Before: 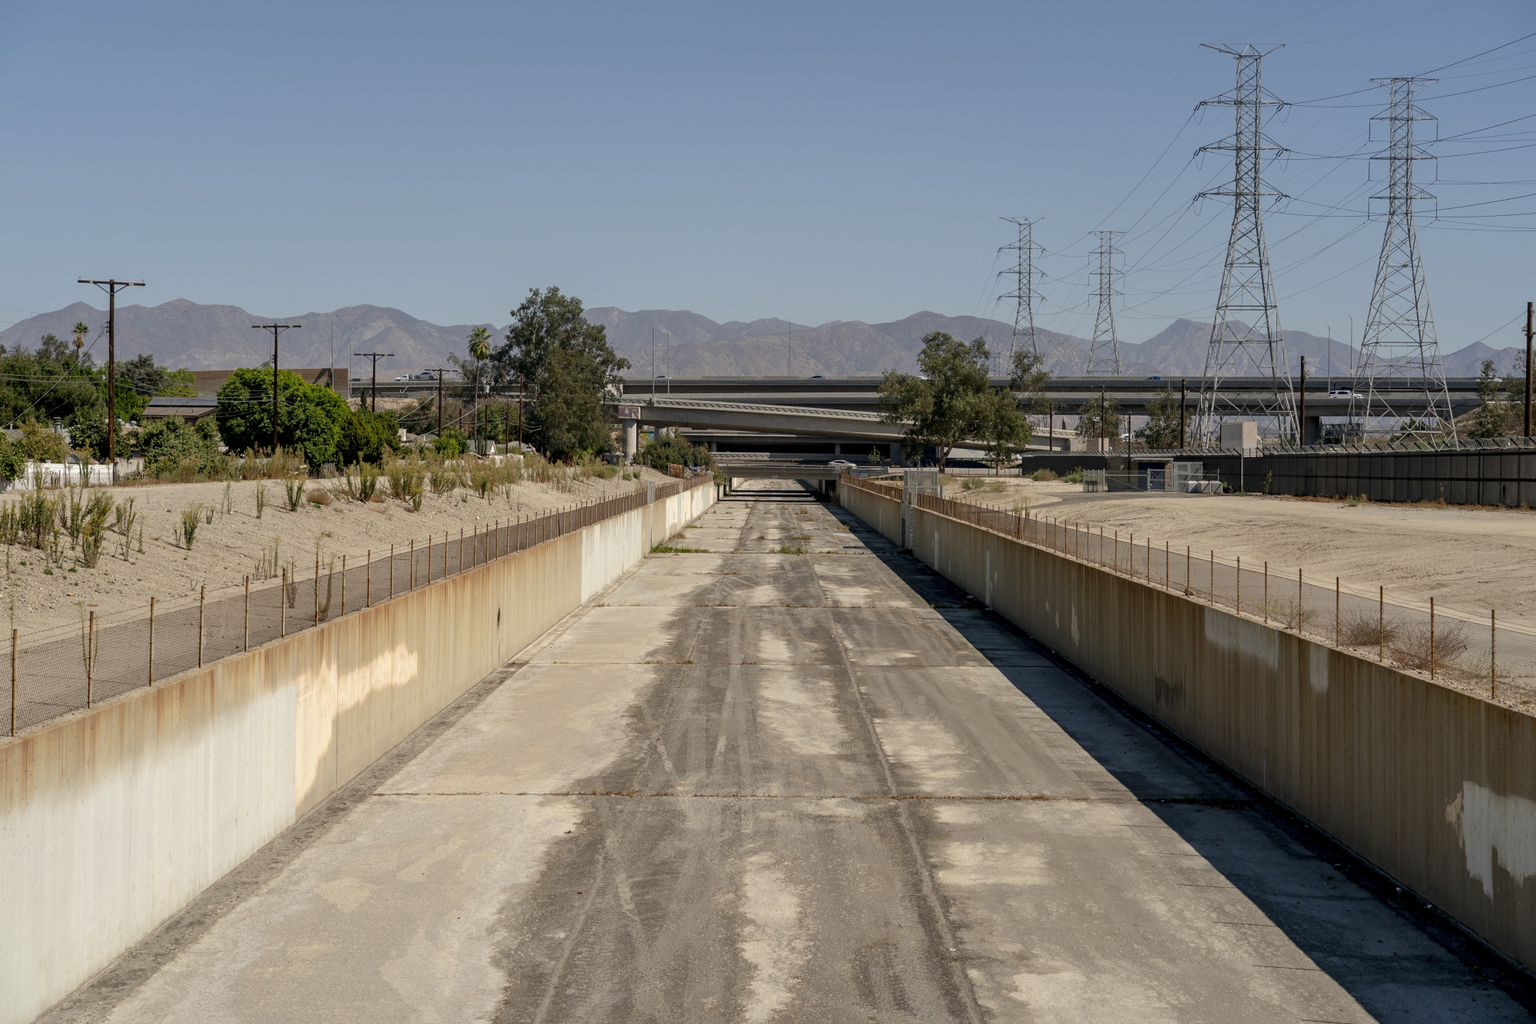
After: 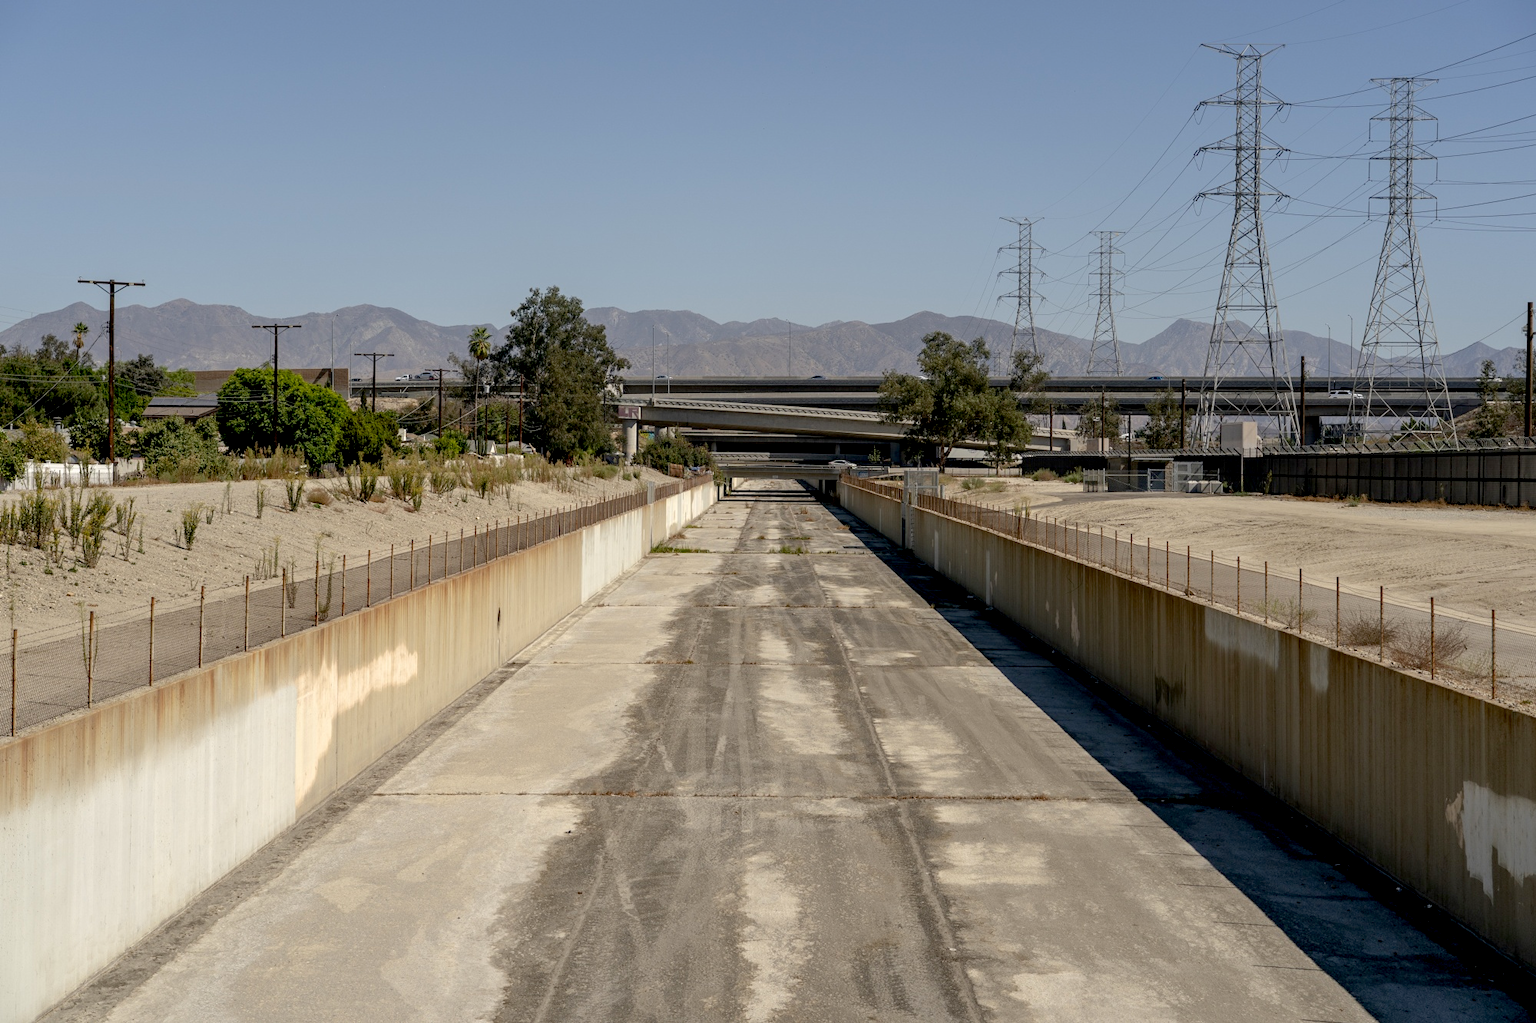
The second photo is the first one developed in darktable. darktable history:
exposure: black level correction 0.009, exposure 0.12 EV, compensate highlight preservation false
